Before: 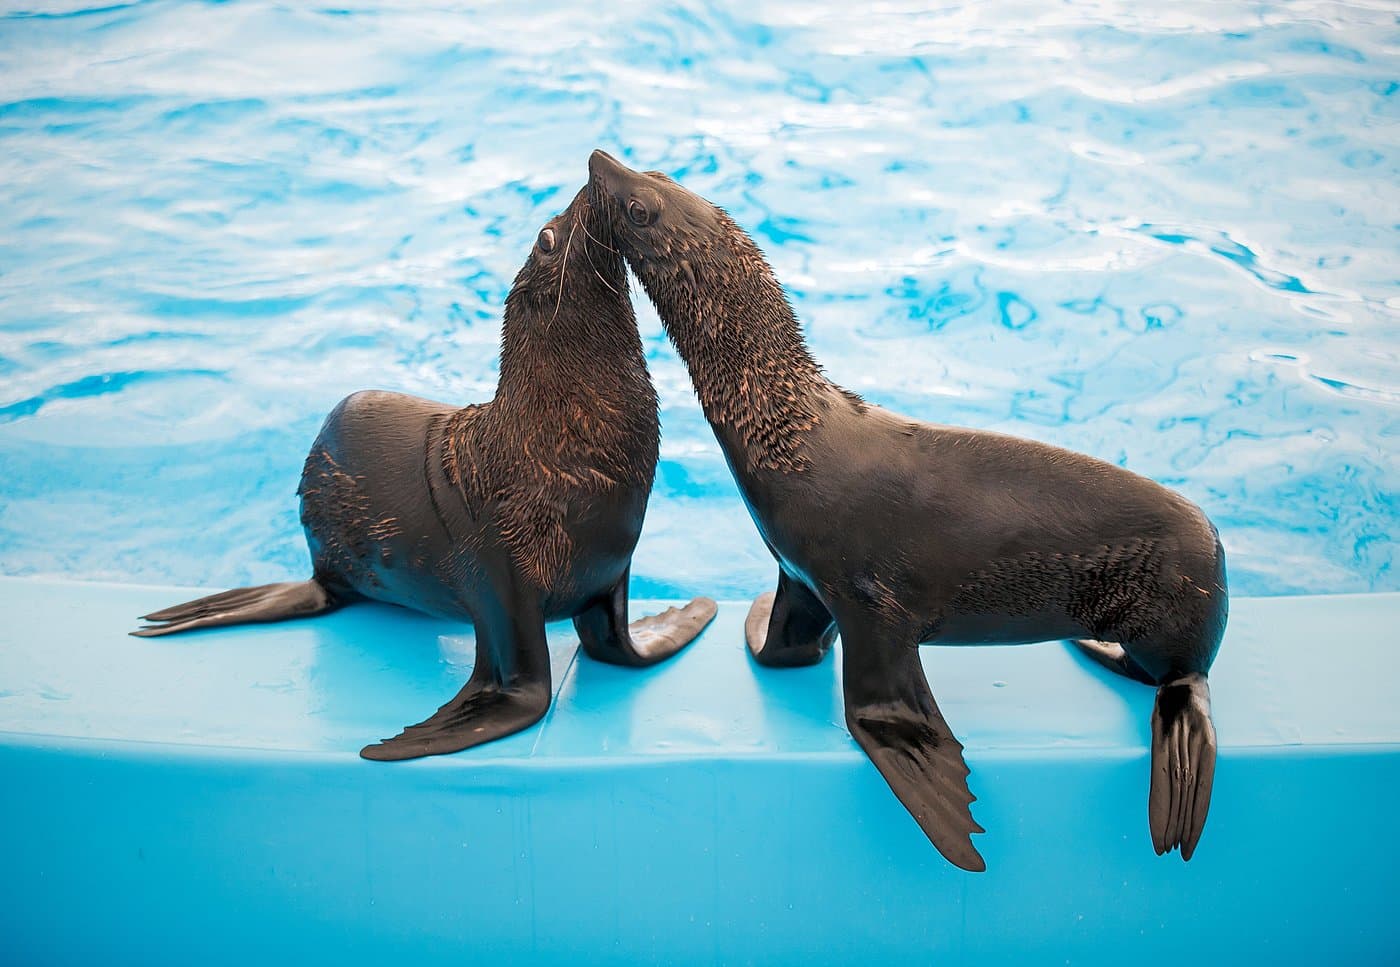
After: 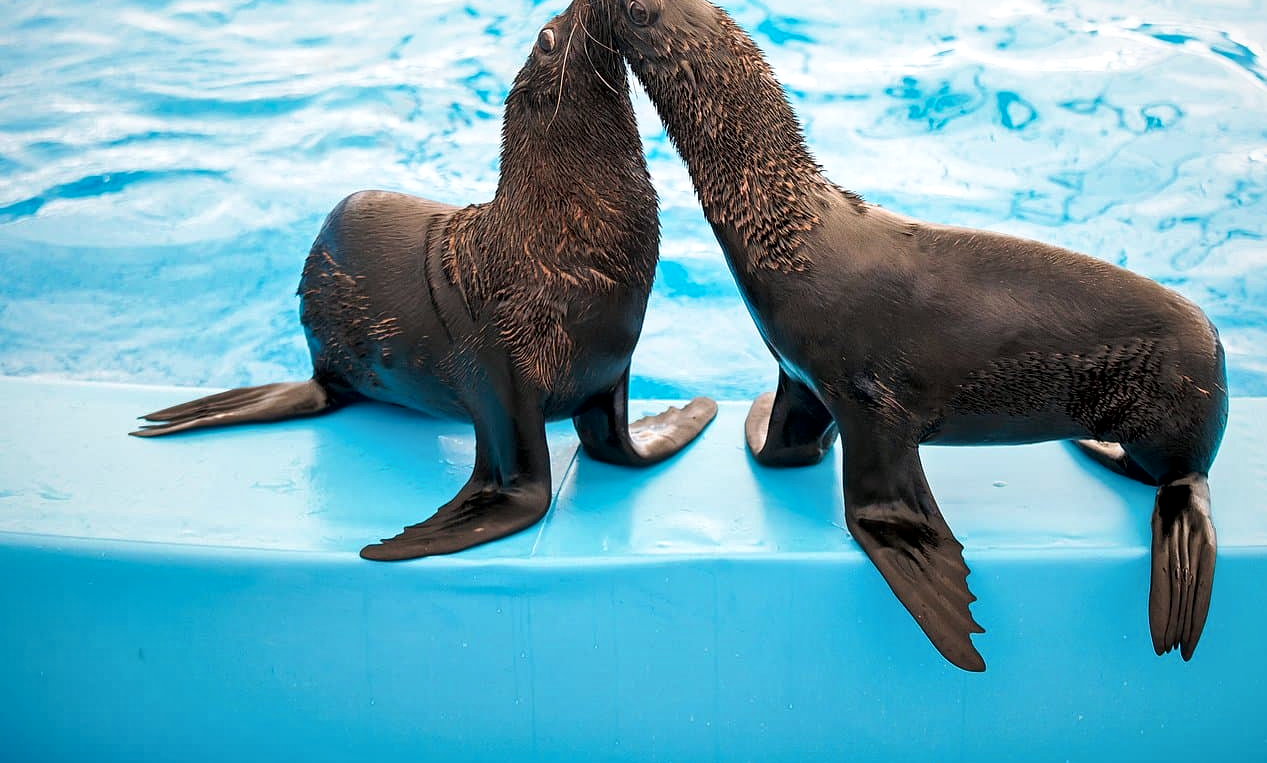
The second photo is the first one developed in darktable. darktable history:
crop: top 20.766%, right 9.454%, bottom 0.273%
tone curve: curves: ch0 [(0, 0.021) (0.059, 0.053) (0.197, 0.191) (0.32, 0.311) (0.495, 0.505) (0.725, 0.731) (0.89, 0.919) (1, 1)]; ch1 [(0, 0) (0.094, 0.081) (0.285, 0.299) (0.401, 0.424) (0.453, 0.439) (0.495, 0.496) (0.54, 0.55) (0.615, 0.637) (0.657, 0.683) (1, 1)]; ch2 [(0, 0) (0.257, 0.217) (0.43, 0.421) (0.498, 0.507) (0.547, 0.539) (0.595, 0.56) (0.644, 0.599) (1, 1)], preserve colors none
local contrast: mode bilateral grid, contrast 26, coarseness 61, detail 151%, midtone range 0.2
